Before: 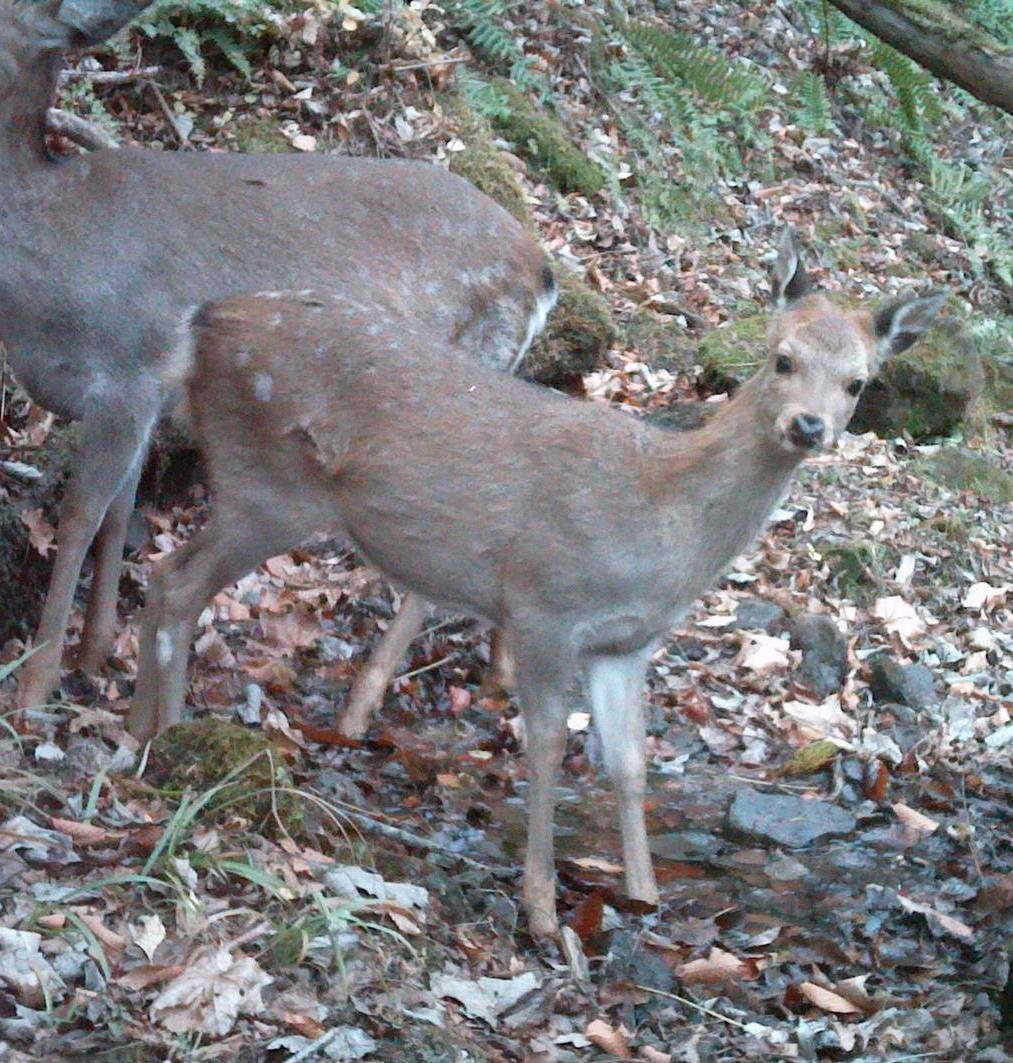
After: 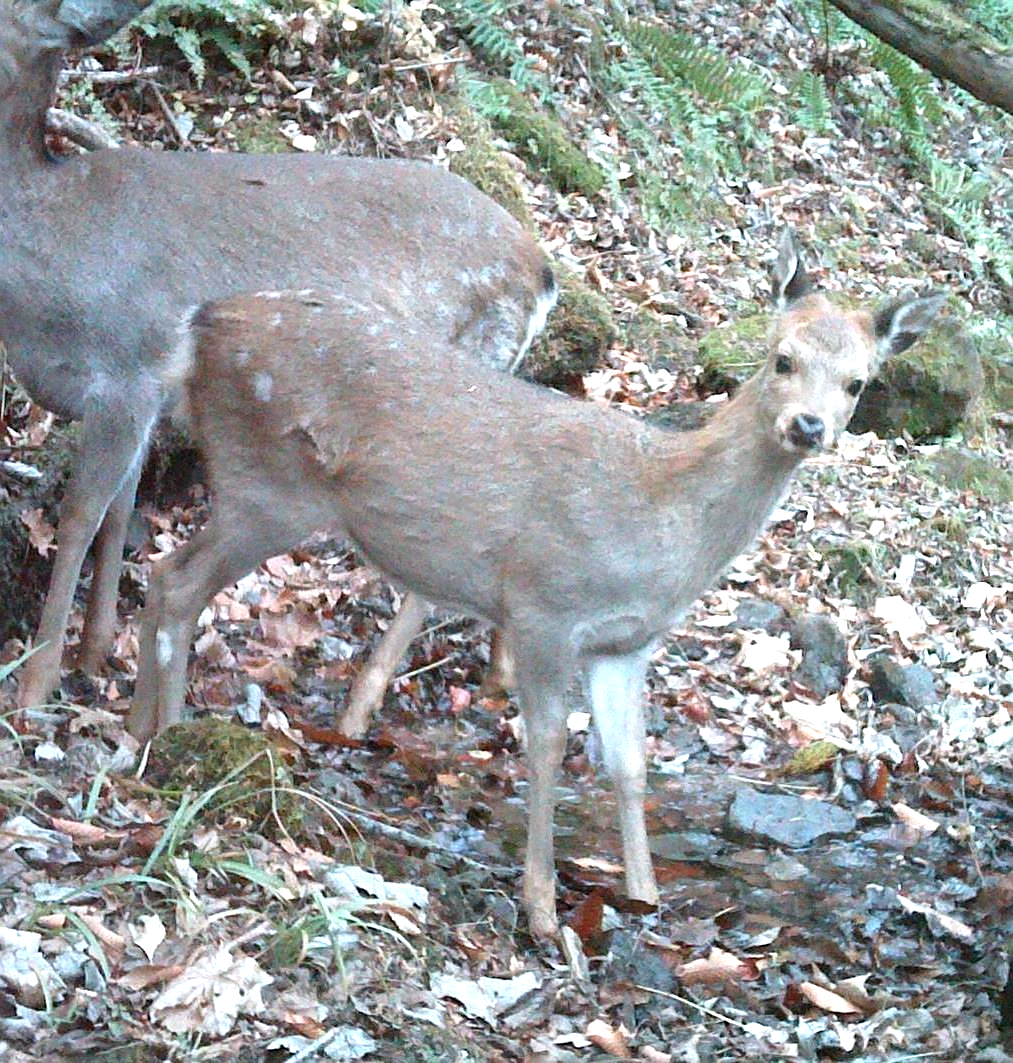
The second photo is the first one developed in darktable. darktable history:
white balance: red 0.978, blue 0.999
sharpen: on, module defaults
exposure: black level correction 0, exposure 0.7 EV, compensate exposure bias true, compensate highlight preservation false
